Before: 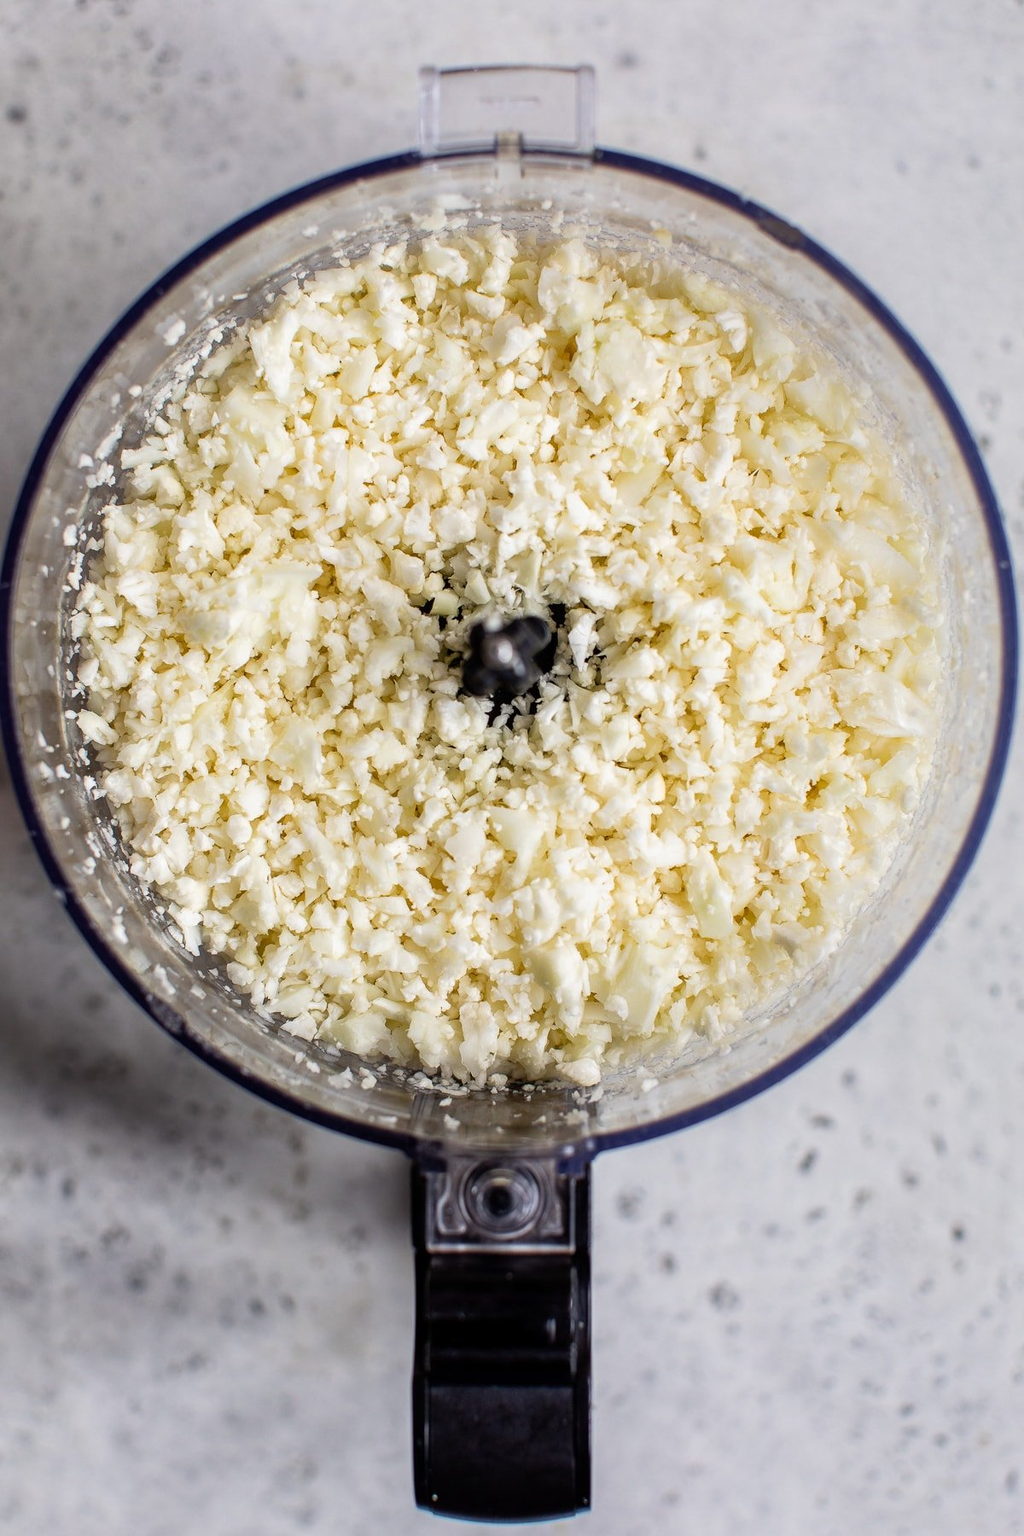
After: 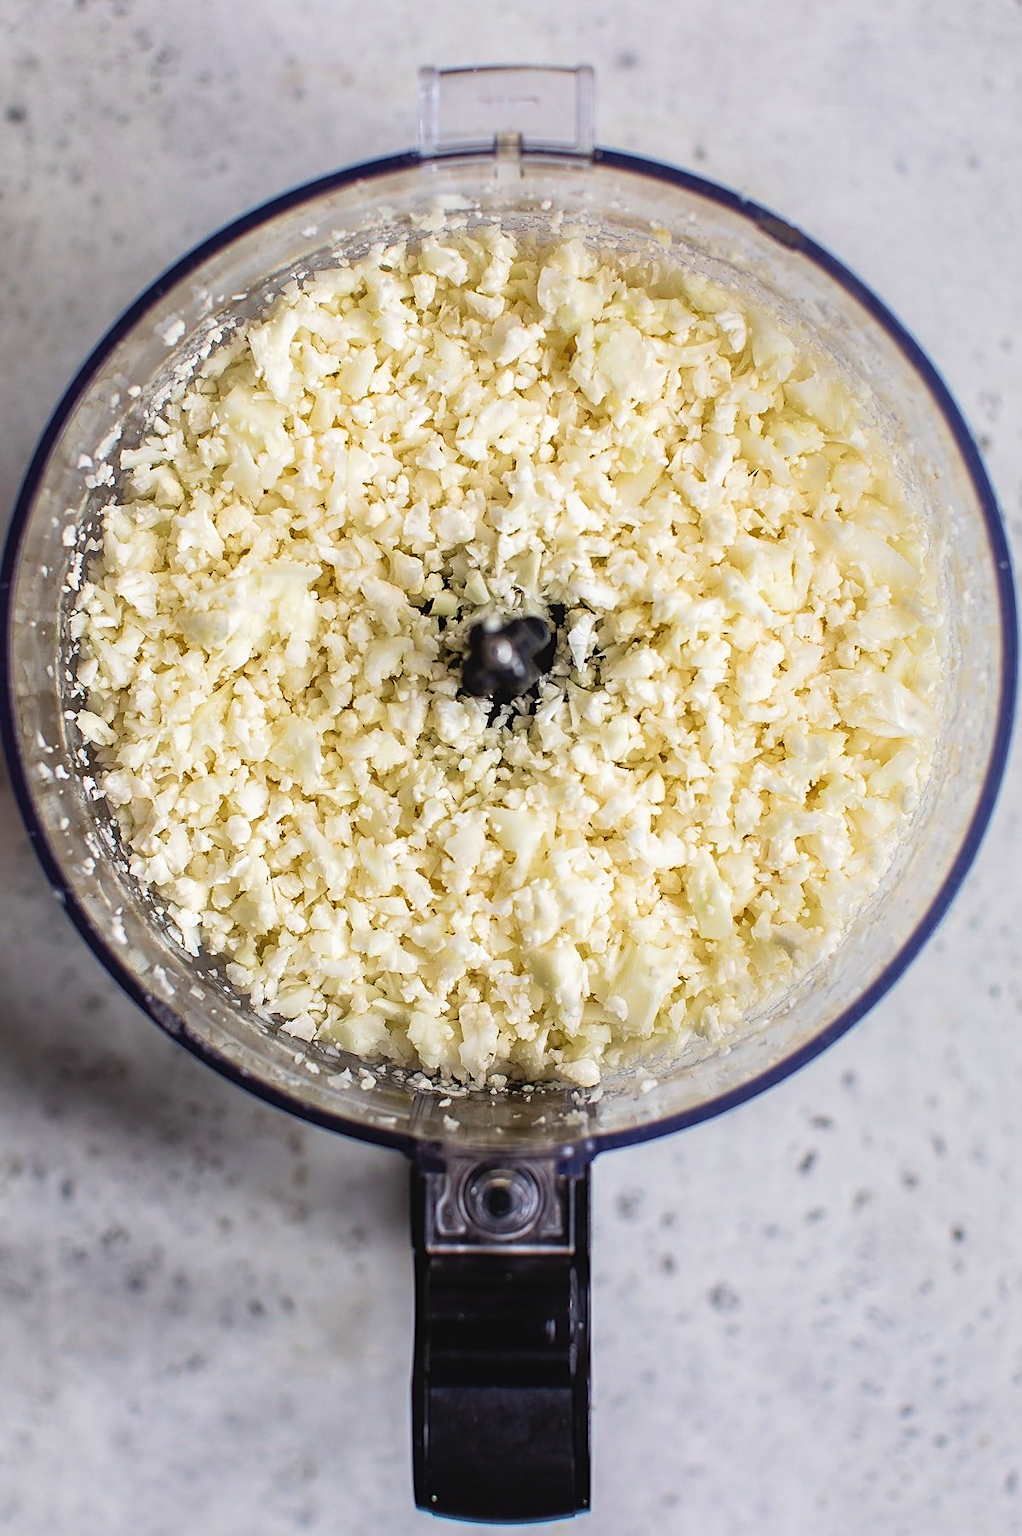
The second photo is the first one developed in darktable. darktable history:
exposure: black level correction -0.004, exposure 0.049 EV, compensate exposure bias true, compensate highlight preservation false
crop: left 0.139%
velvia: on, module defaults
sharpen: on, module defaults
